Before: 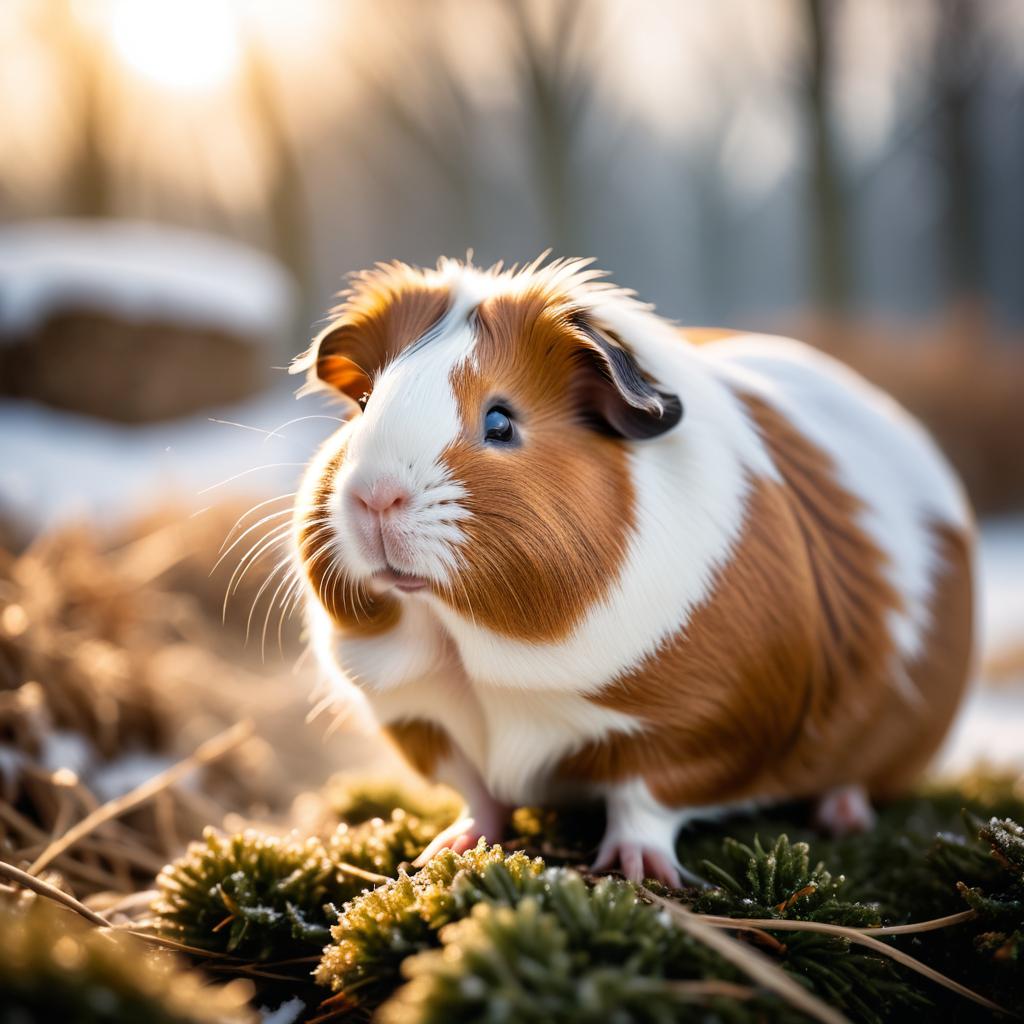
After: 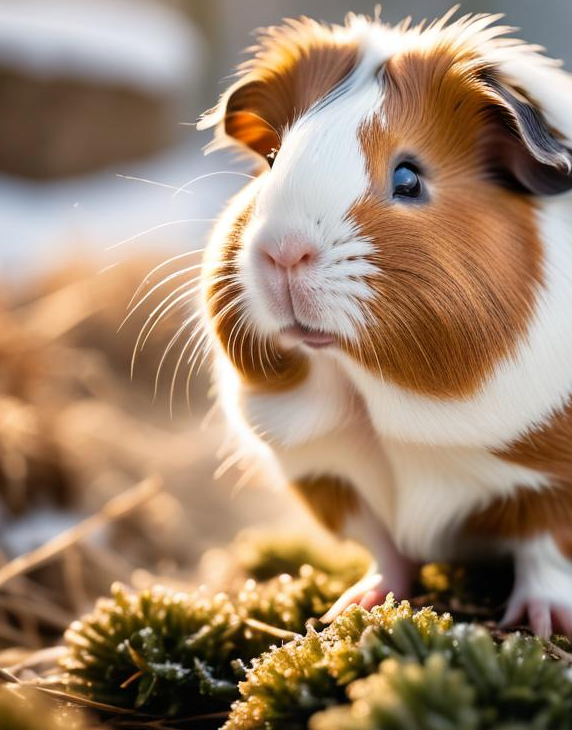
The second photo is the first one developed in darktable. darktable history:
crop: left 9%, top 23.893%, right 35.108%, bottom 4.763%
